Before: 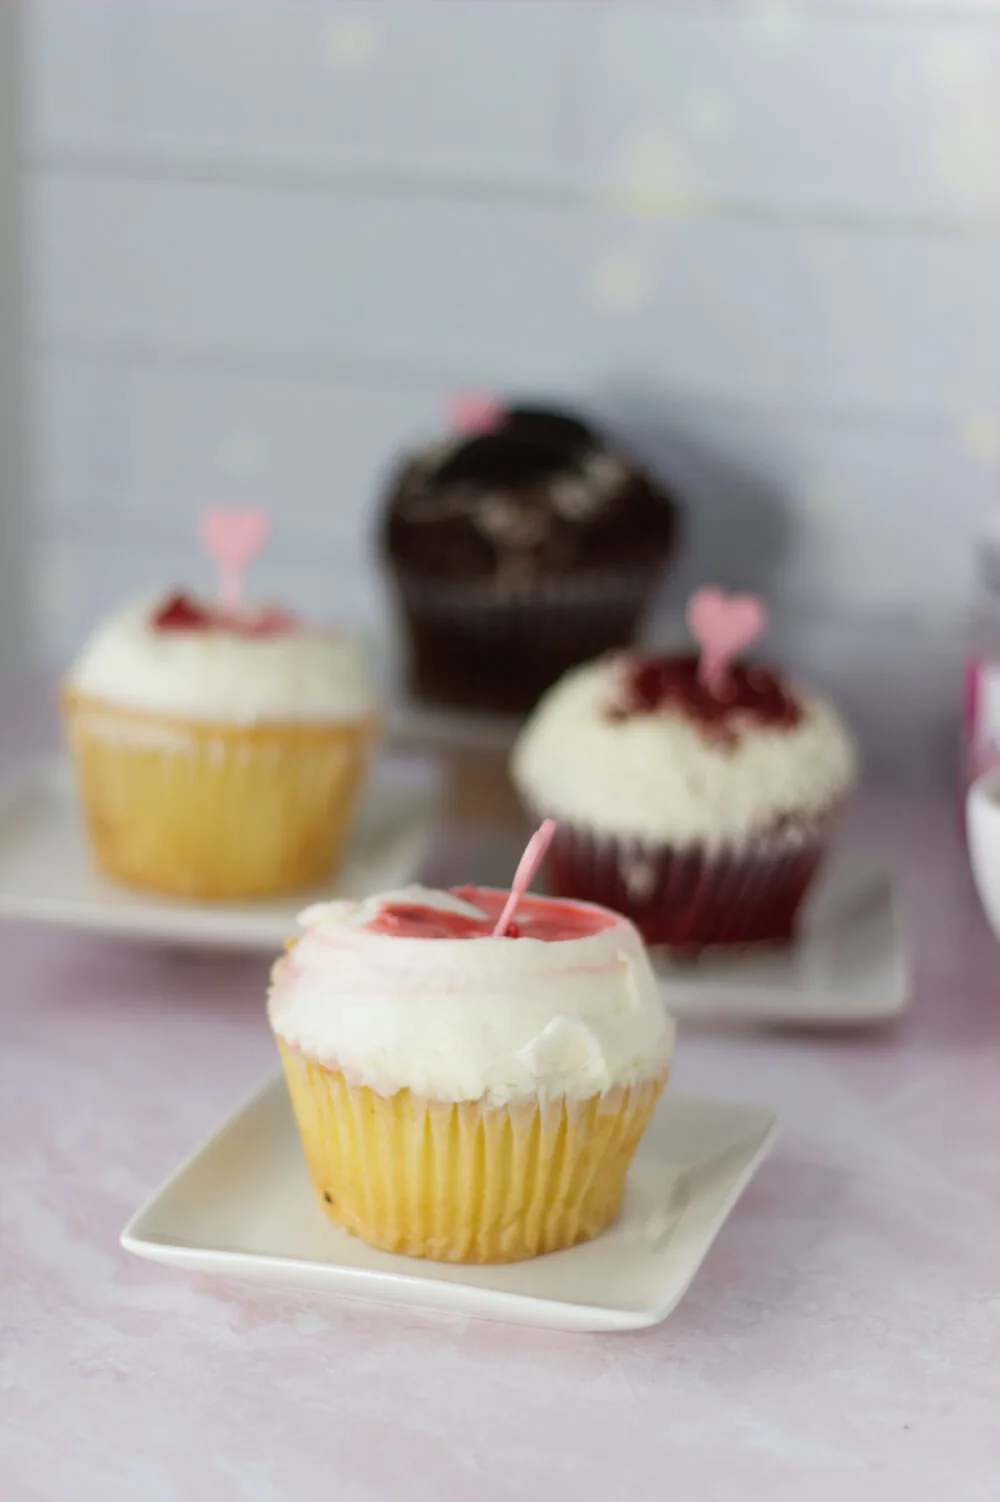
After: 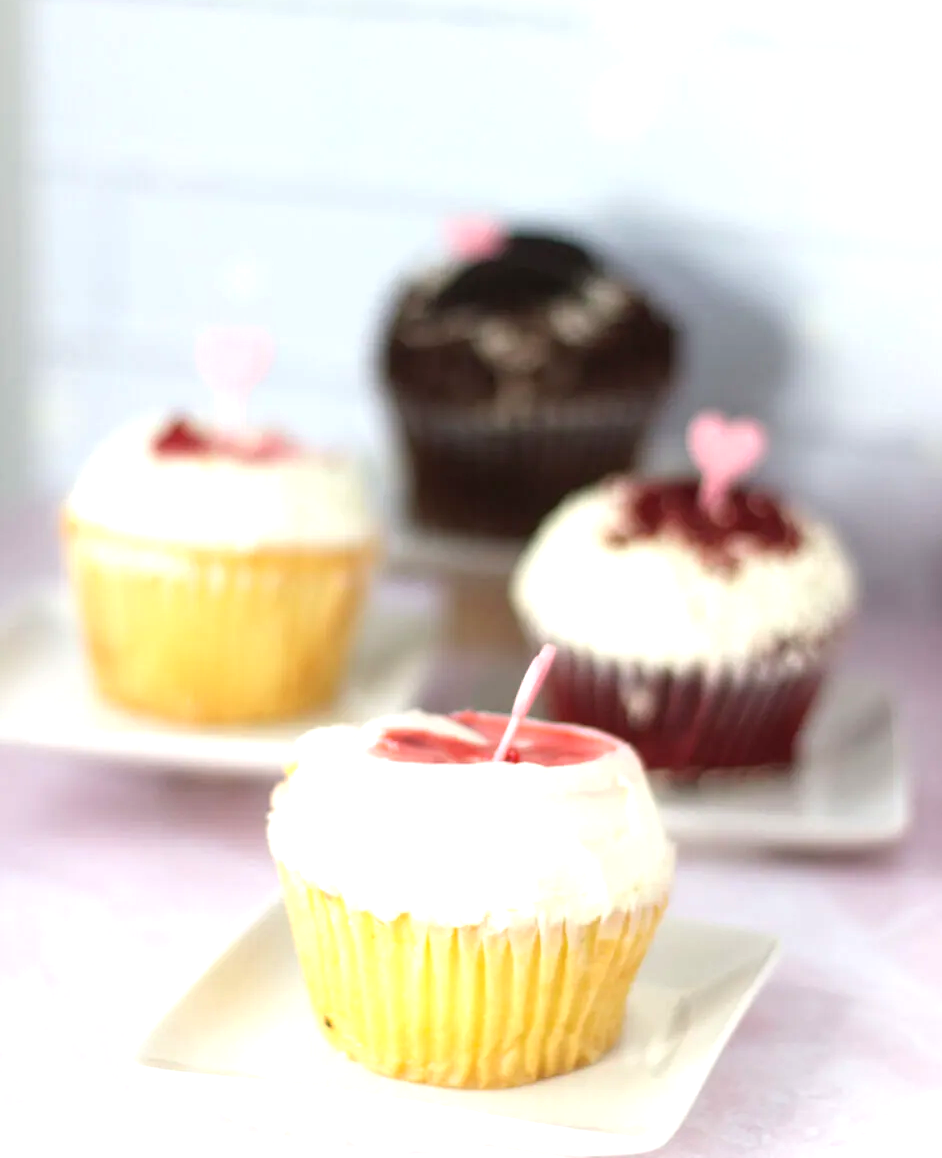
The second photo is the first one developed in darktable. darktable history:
crop and rotate: angle 0.03°, top 11.643%, right 5.651%, bottom 11.189%
exposure: black level correction 0, exposure 1.1 EV, compensate exposure bias true, compensate highlight preservation false
